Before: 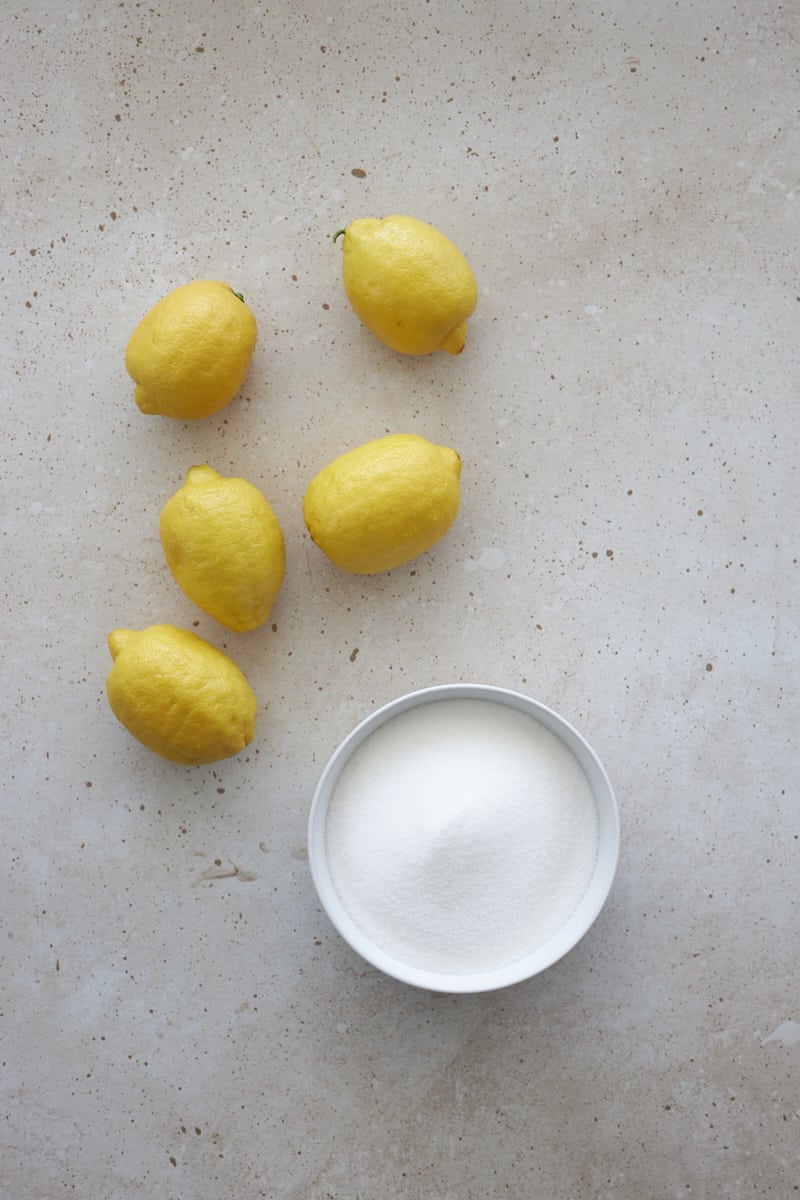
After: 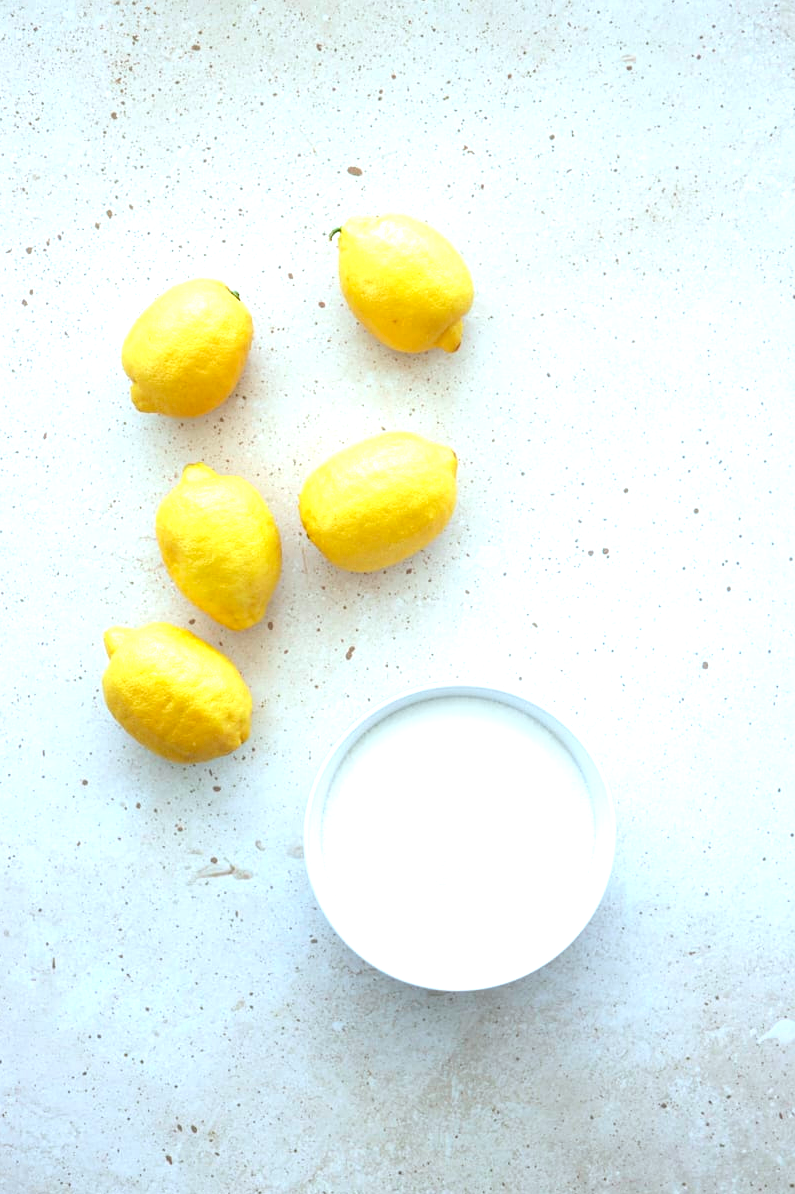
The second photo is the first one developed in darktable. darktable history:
exposure: exposure 1.25 EV, compensate exposure bias true, compensate highlight preservation false
crop and rotate: left 0.614%, top 0.179%, bottom 0.309%
white balance: red 0.925, blue 1.046
